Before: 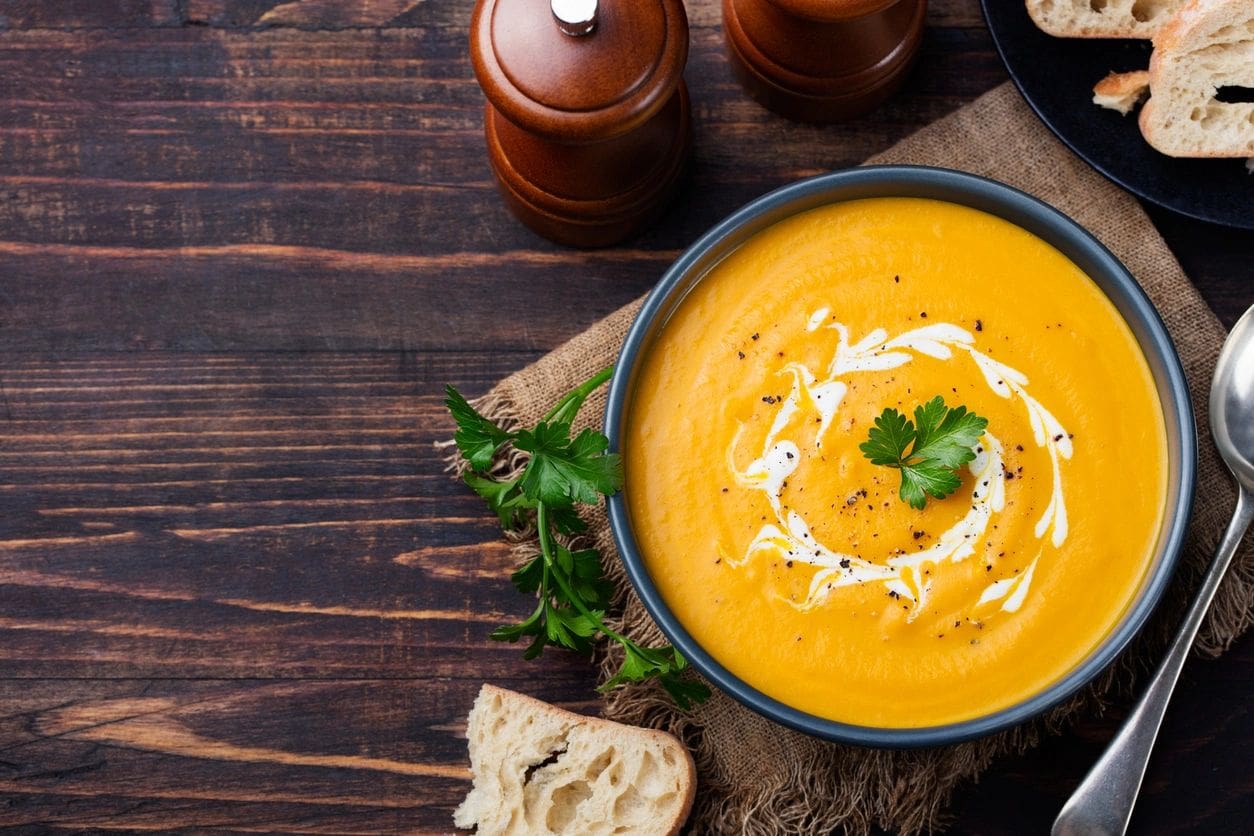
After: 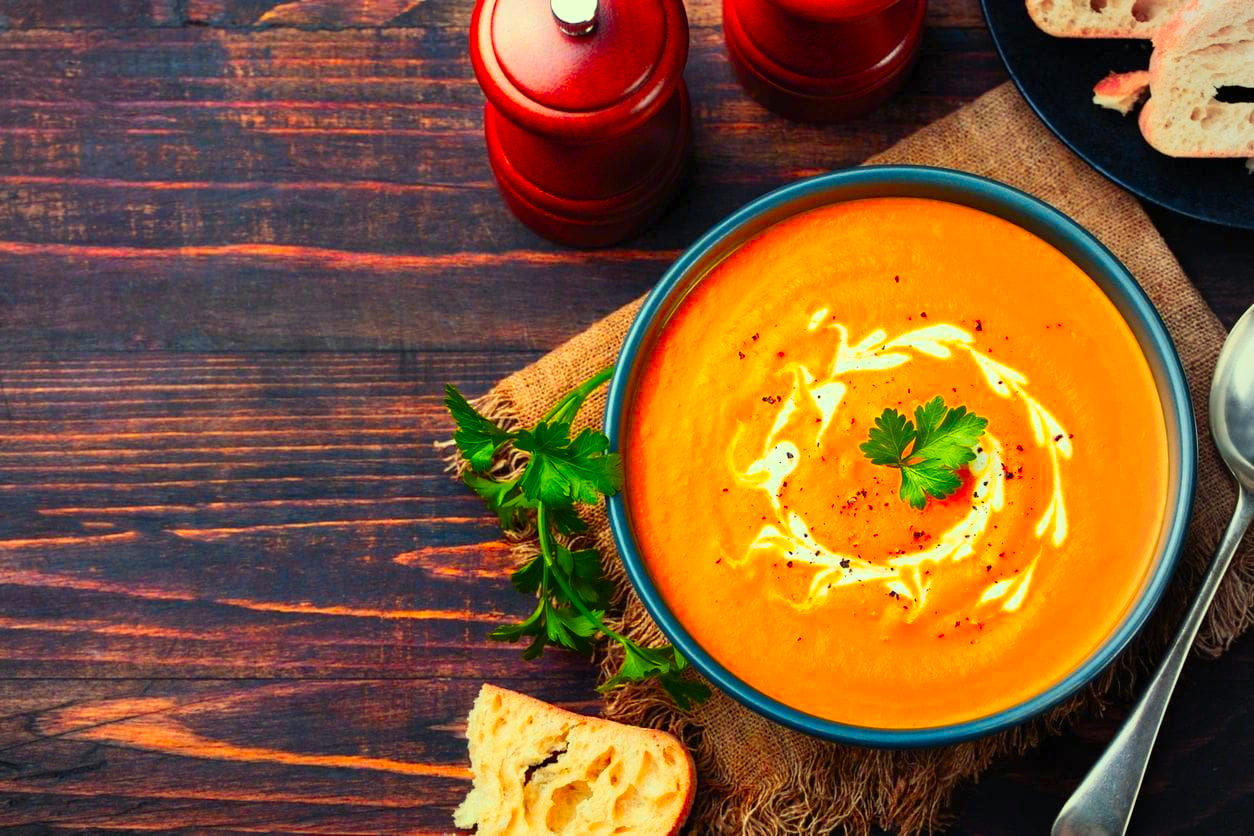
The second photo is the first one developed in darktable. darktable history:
contrast brightness saturation: contrast 0.198, brightness 0.156, saturation 0.225
color correction: highlights a* -10.95, highlights b* 9.82, saturation 1.72
vignetting: brightness -0.211, center (-0.123, -0.004)
color zones: curves: ch1 [(0.235, 0.558) (0.75, 0.5)]; ch2 [(0.25, 0.462) (0.749, 0.457)], process mode strong
